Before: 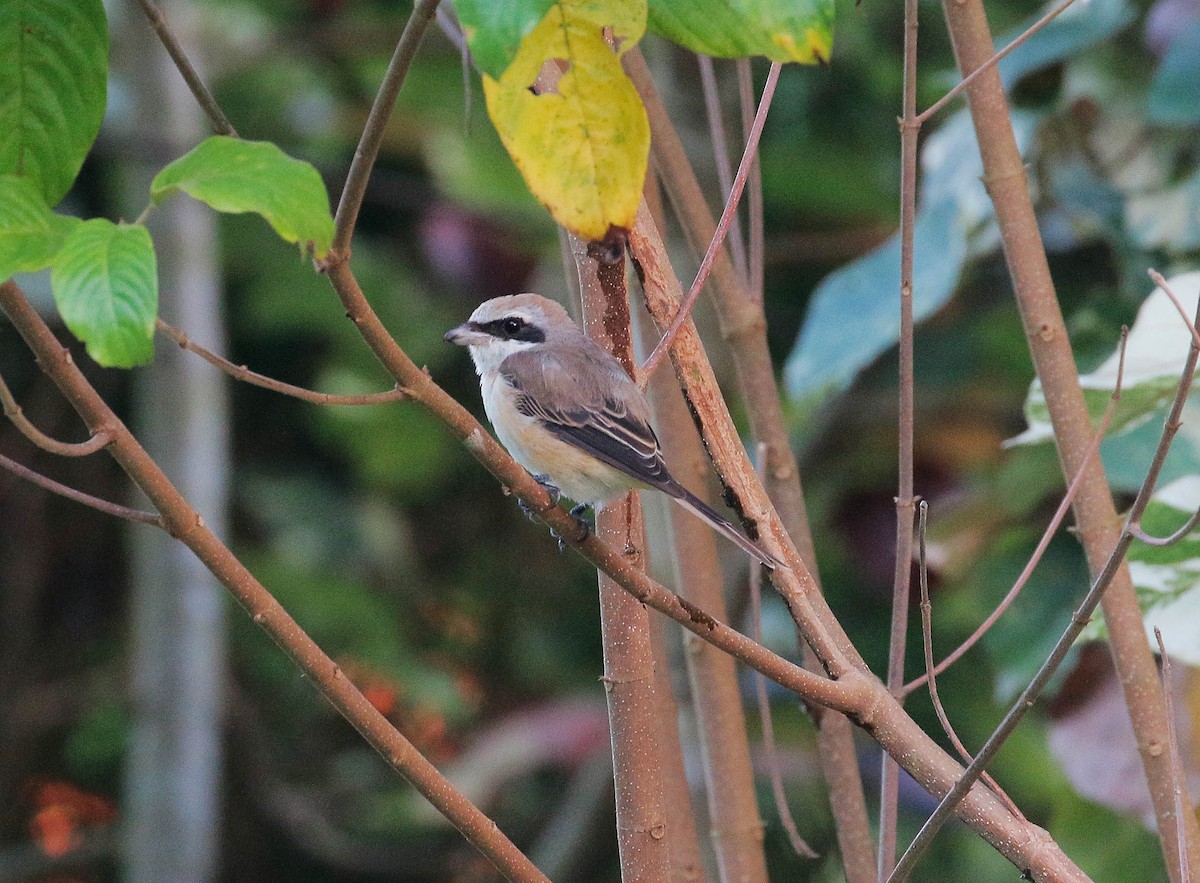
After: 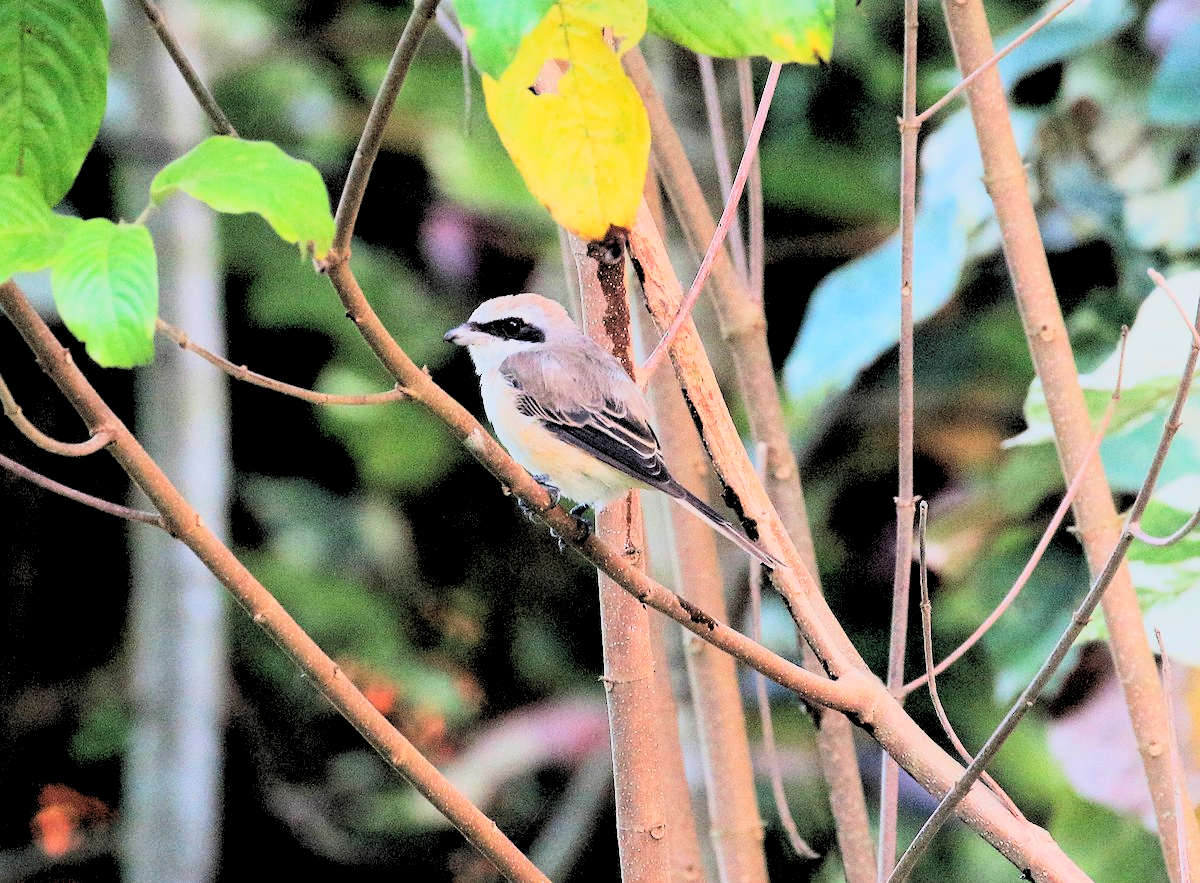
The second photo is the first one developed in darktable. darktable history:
rgb curve: curves: ch0 [(0, 0) (0.21, 0.15) (0.24, 0.21) (0.5, 0.75) (0.75, 0.96) (0.89, 0.99) (1, 1)]; ch1 [(0, 0.02) (0.21, 0.13) (0.25, 0.2) (0.5, 0.67) (0.75, 0.9) (0.89, 0.97) (1, 1)]; ch2 [(0, 0.02) (0.21, 0.13) (0.25, 0.2) (0.5, 0.67) (0.75, 0.9) (0.89, 0.97) (1, 1)], compensate middle gray true
rgb levels: preserve colors sum RGB, levels [[0.038, 0.433, 0.934], [0, 0.5, 1], [0, 0.5, 1]]
